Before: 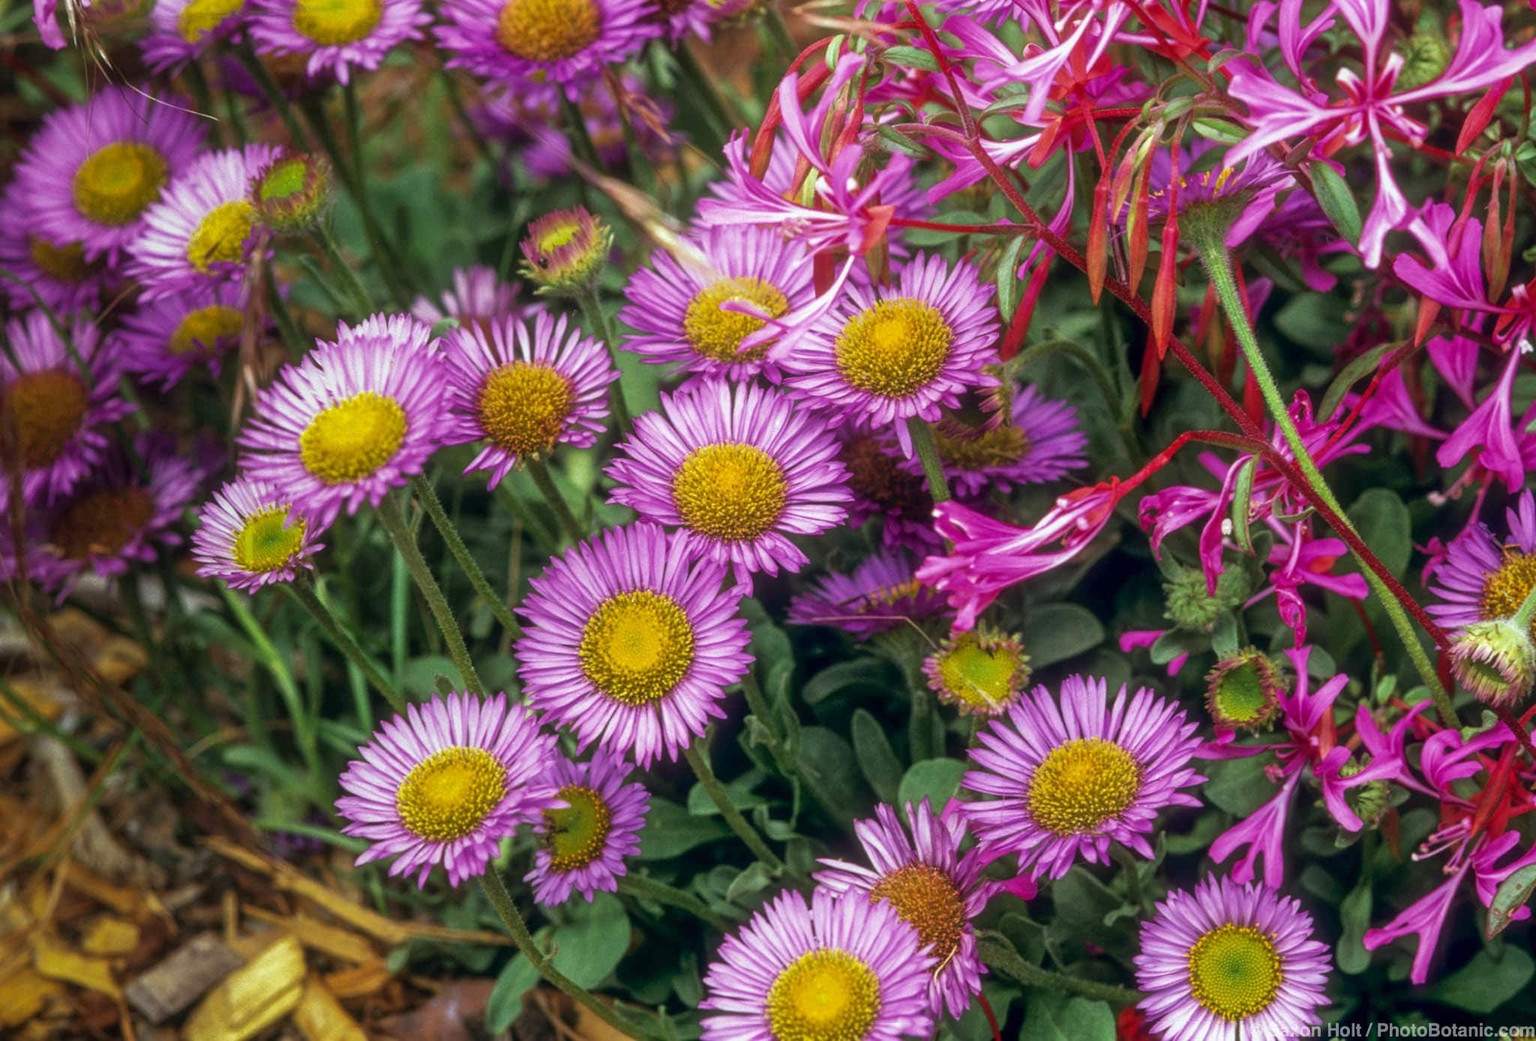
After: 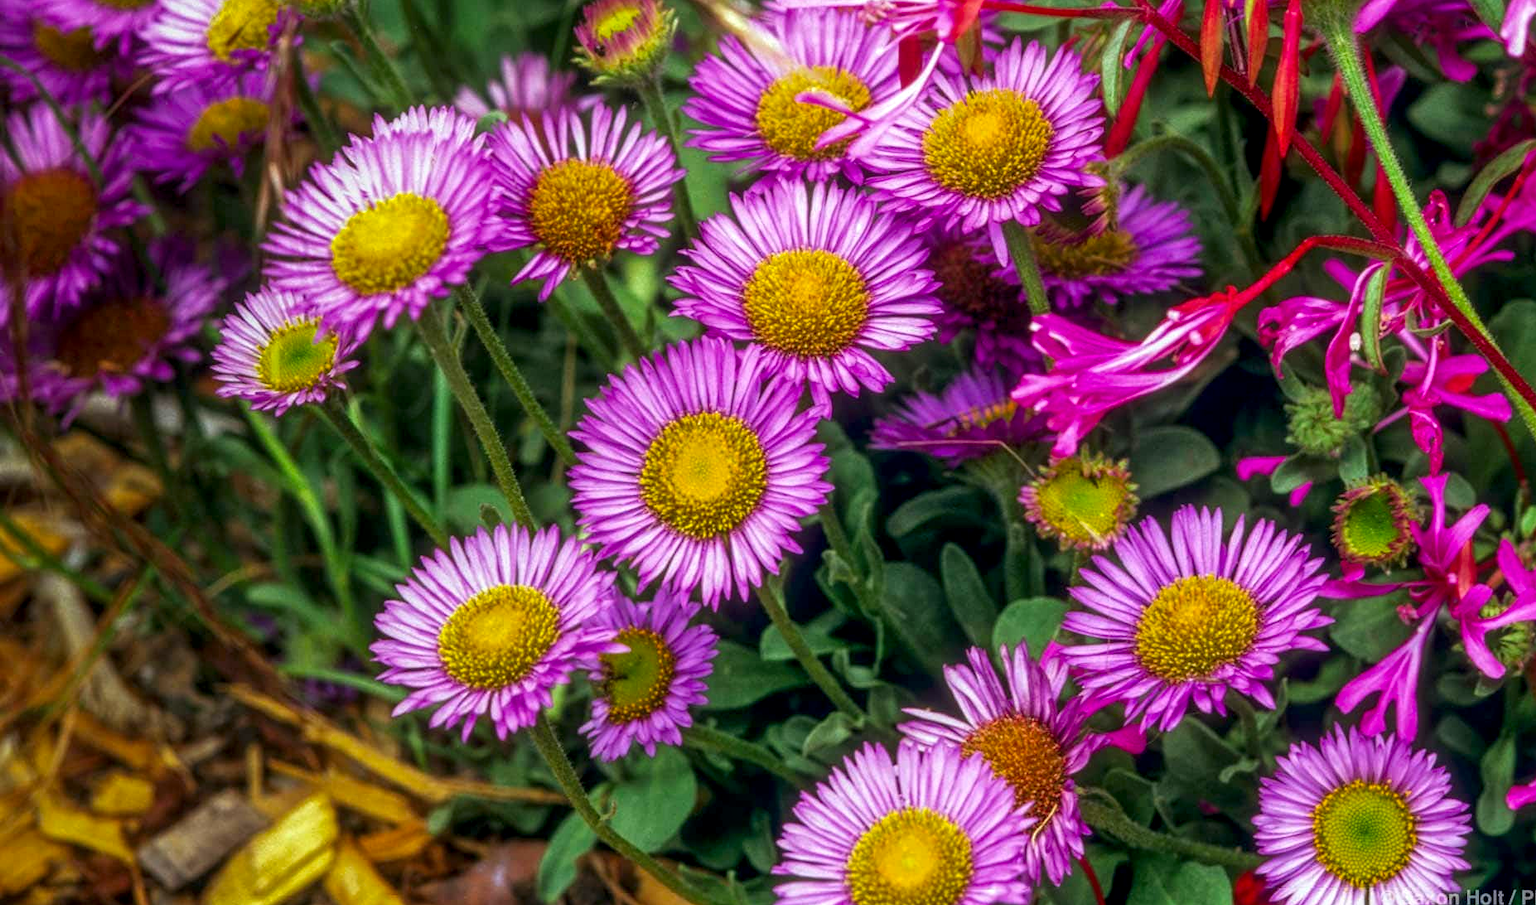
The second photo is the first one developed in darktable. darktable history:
contrast brightness saturation: brightness -0.02, saturation 0.35
crop: top 20.916%, right 9.437%, bottom 0.316%
exposure: exposure -0.048 EV, compensate highlight preservation false
local contrast: detail 130%
shadows and highlights: shadows 5, soften with gaussian
